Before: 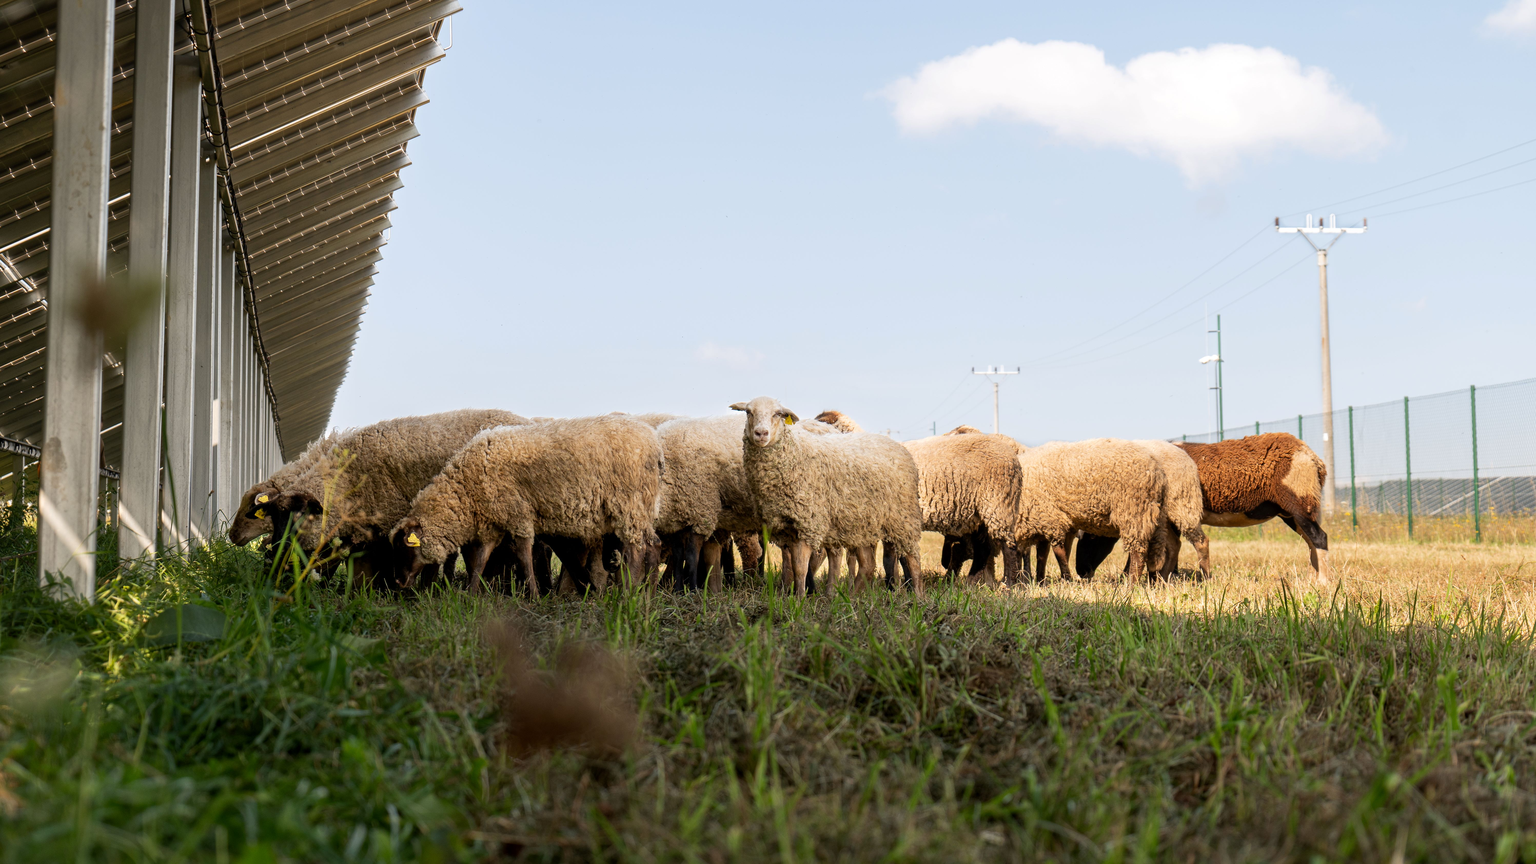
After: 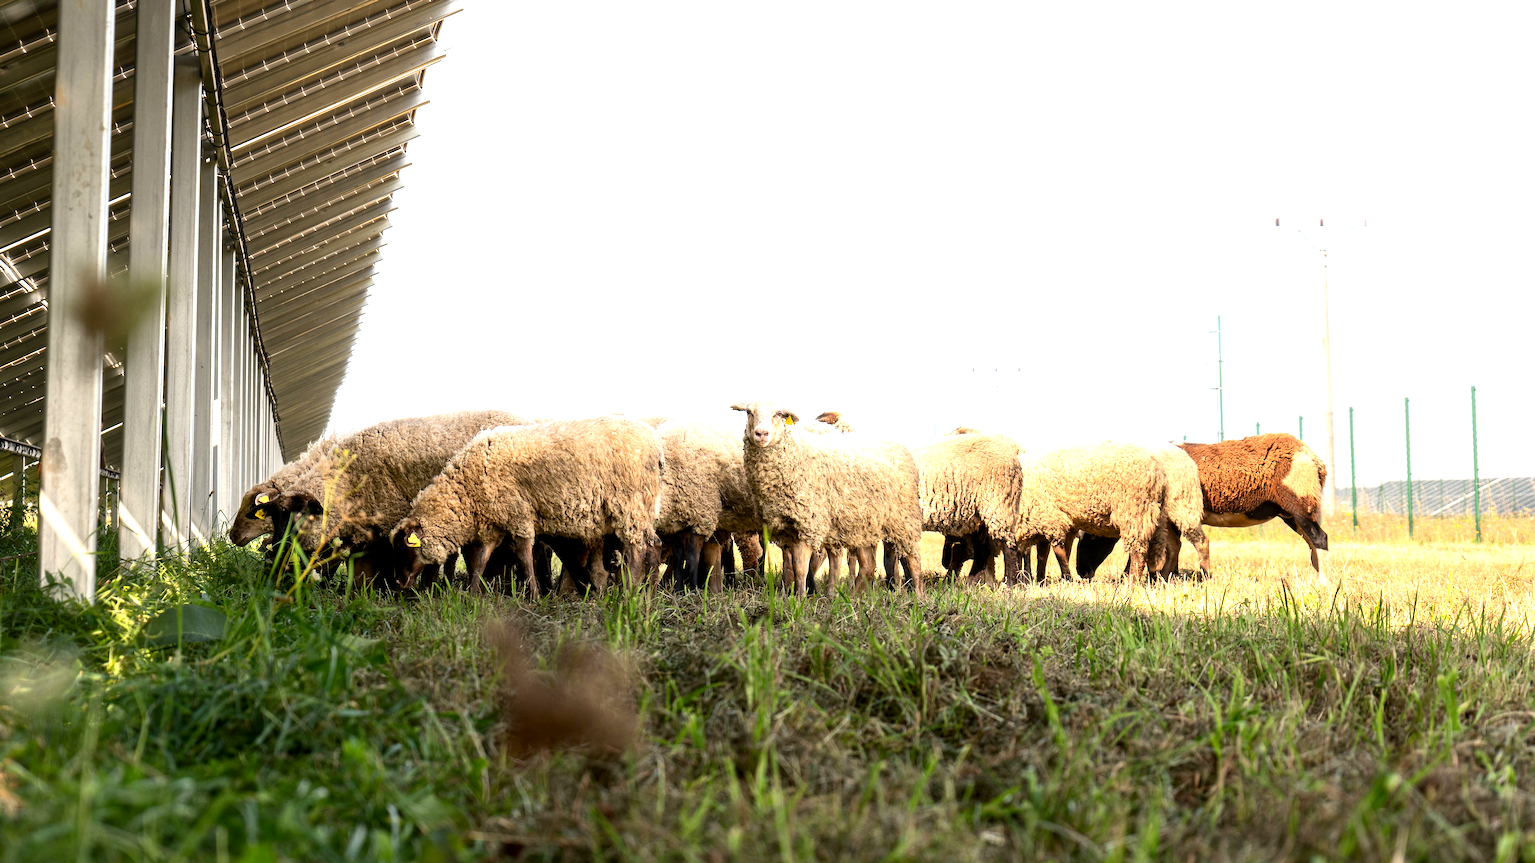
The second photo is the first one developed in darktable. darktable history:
contrast brightness saturation: contrast 0.14
exposure: exposure 1 EV, compensate highlight preservation false
